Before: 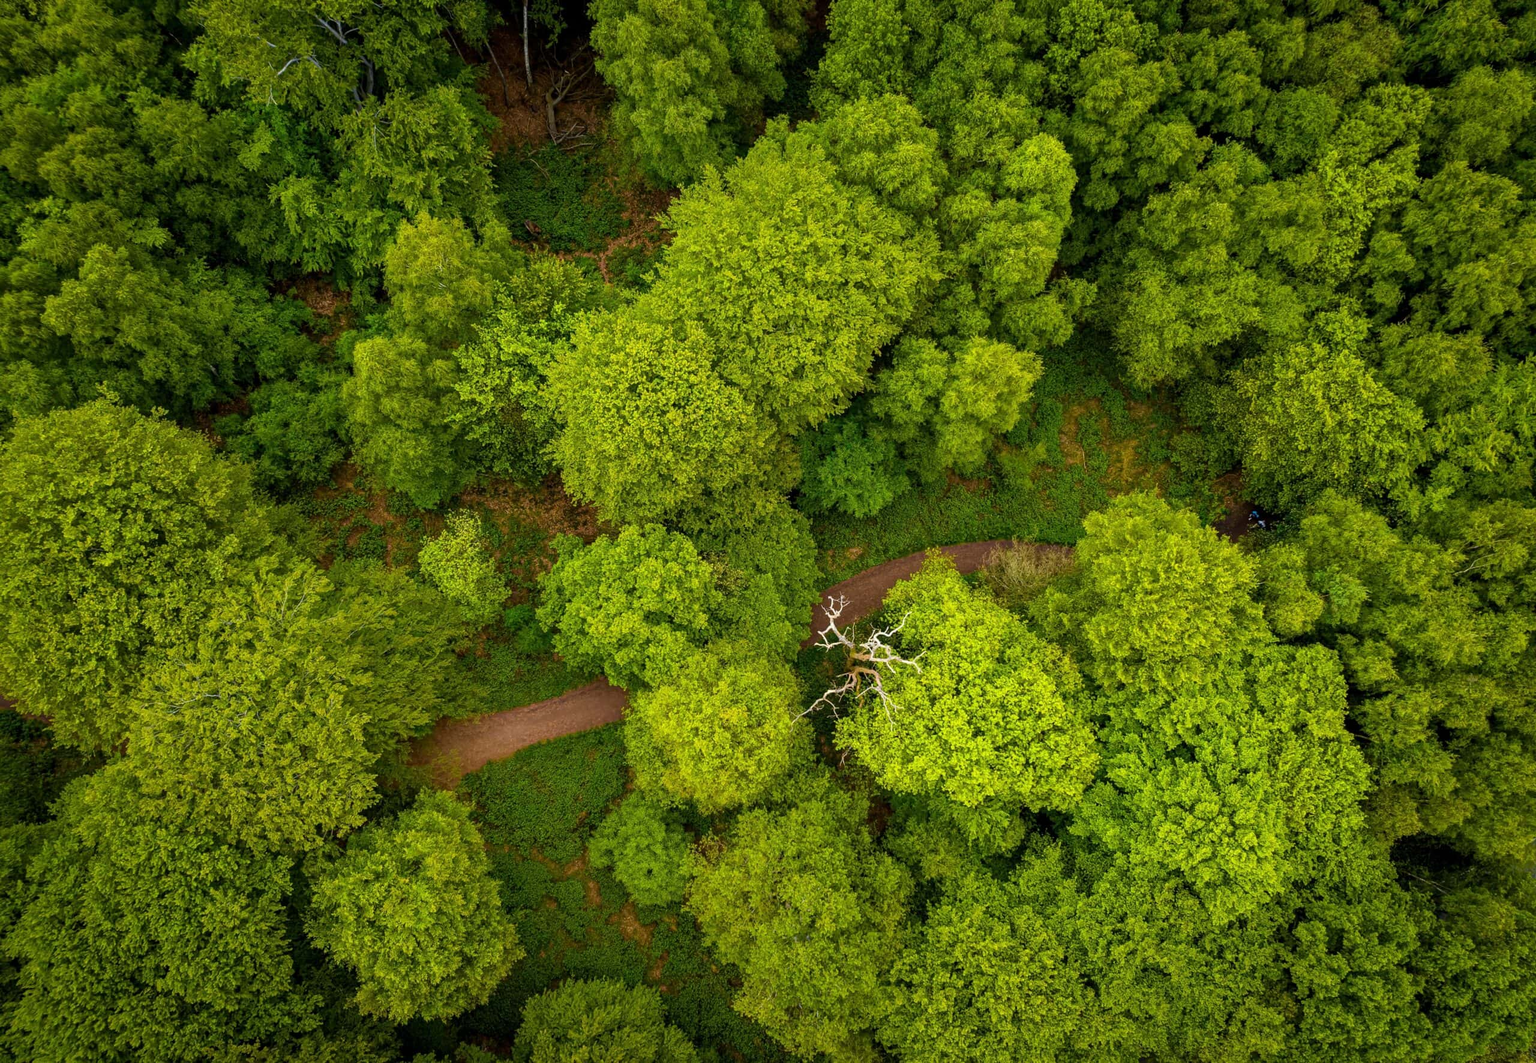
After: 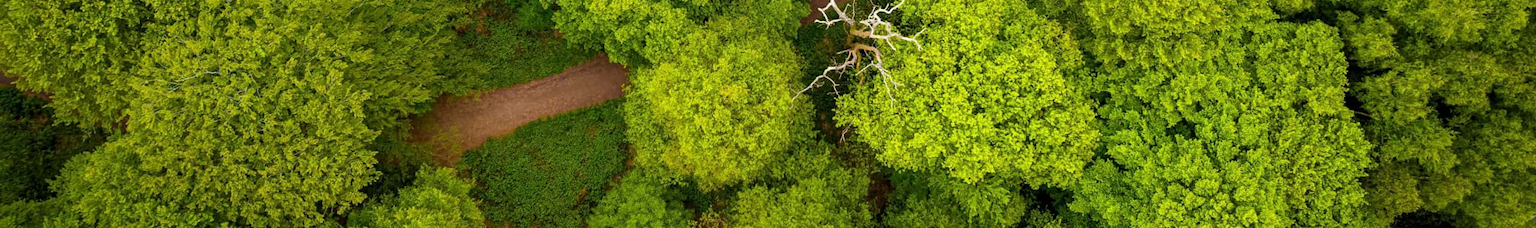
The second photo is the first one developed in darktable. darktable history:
crop and rotate: top 58.69%, bottom 19.76%
